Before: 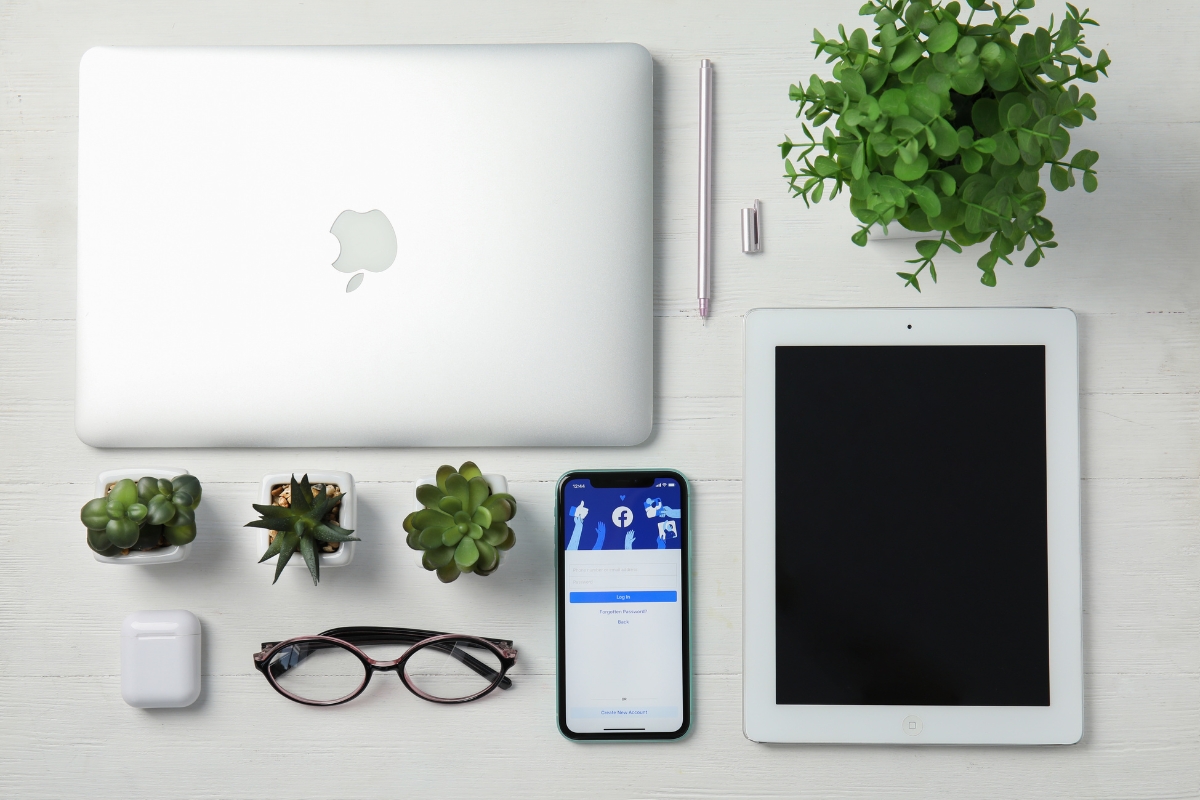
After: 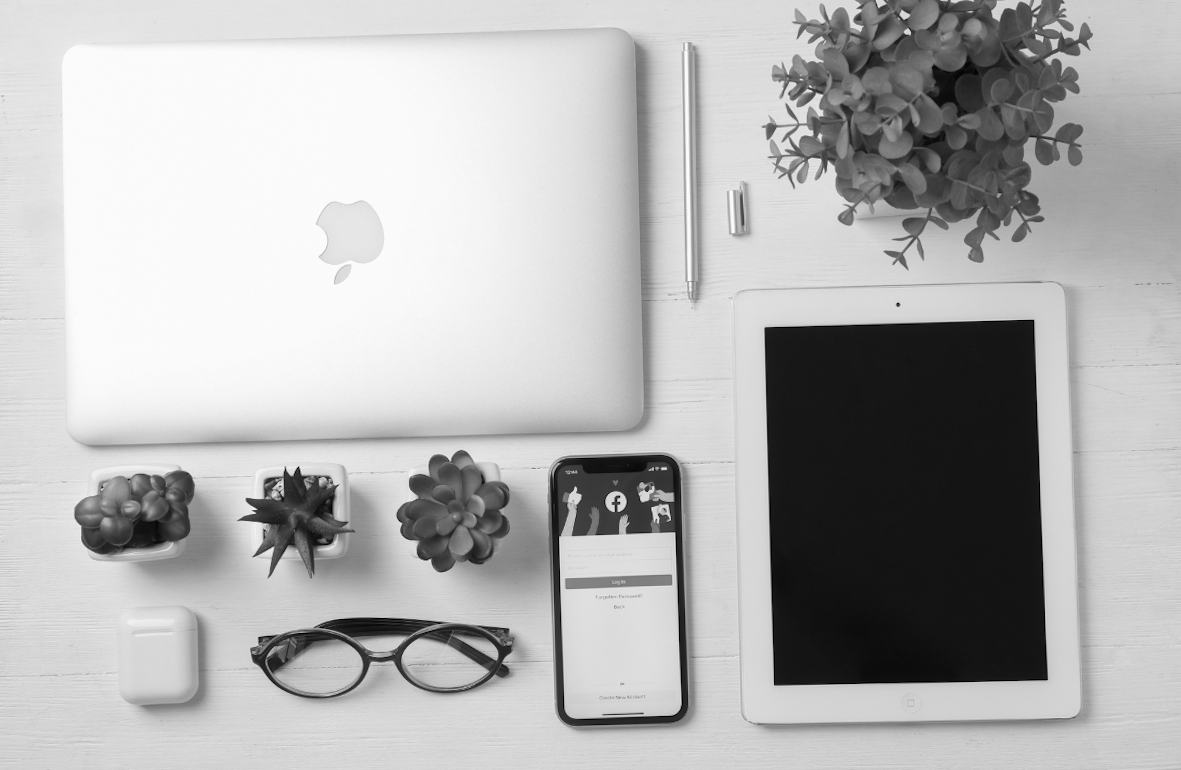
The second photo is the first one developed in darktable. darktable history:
haze removal: strength -0.05
monochrome: on, module defaults
rotate and perspective: rotation -1.42°, crop left 0.016, crop right 0.984, crop top 0.035, crop bottom 0.965
